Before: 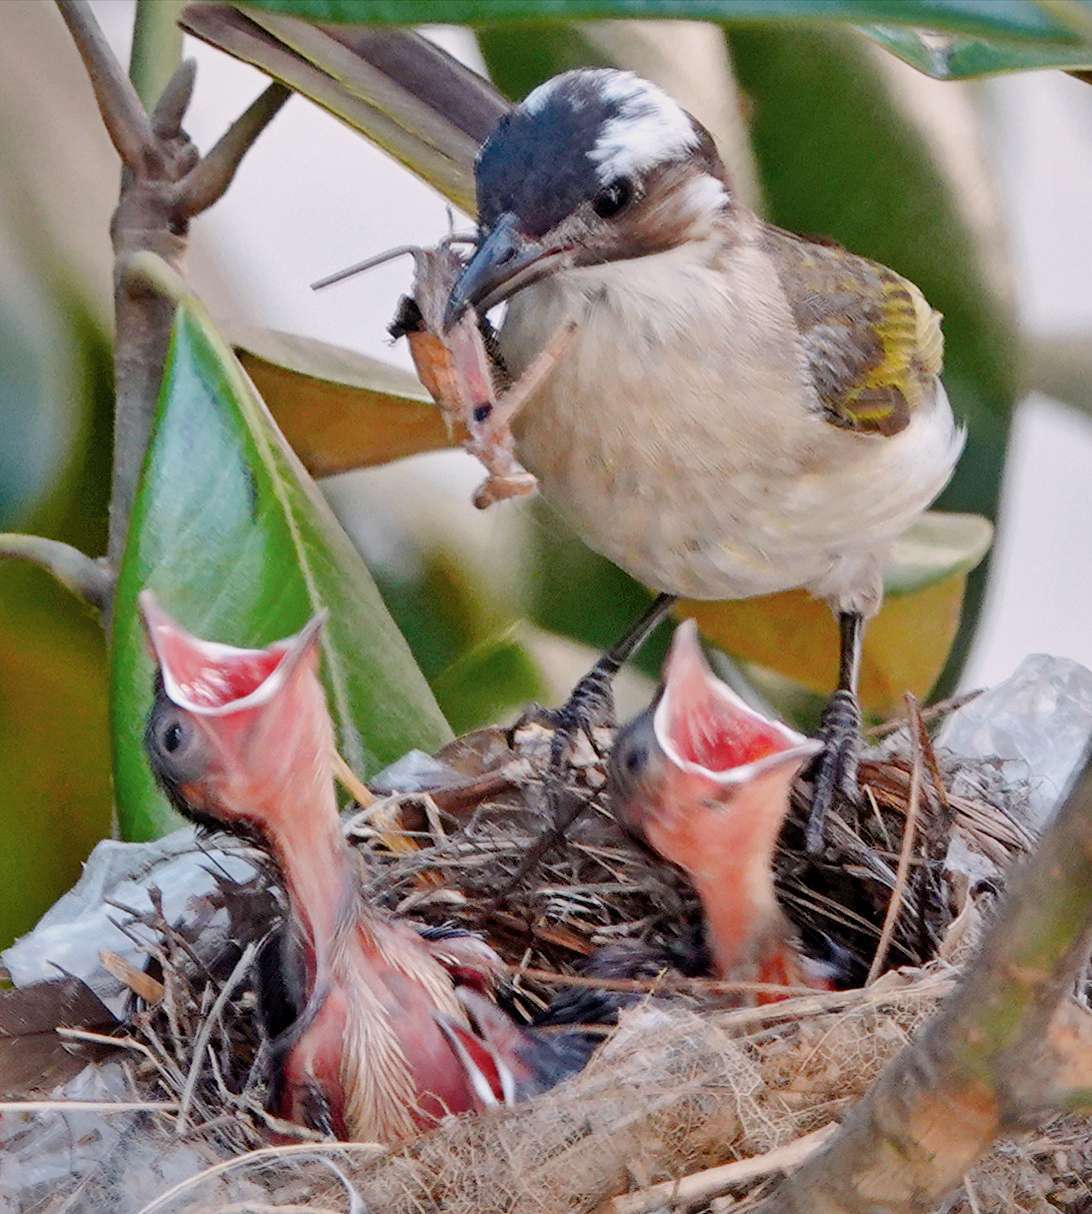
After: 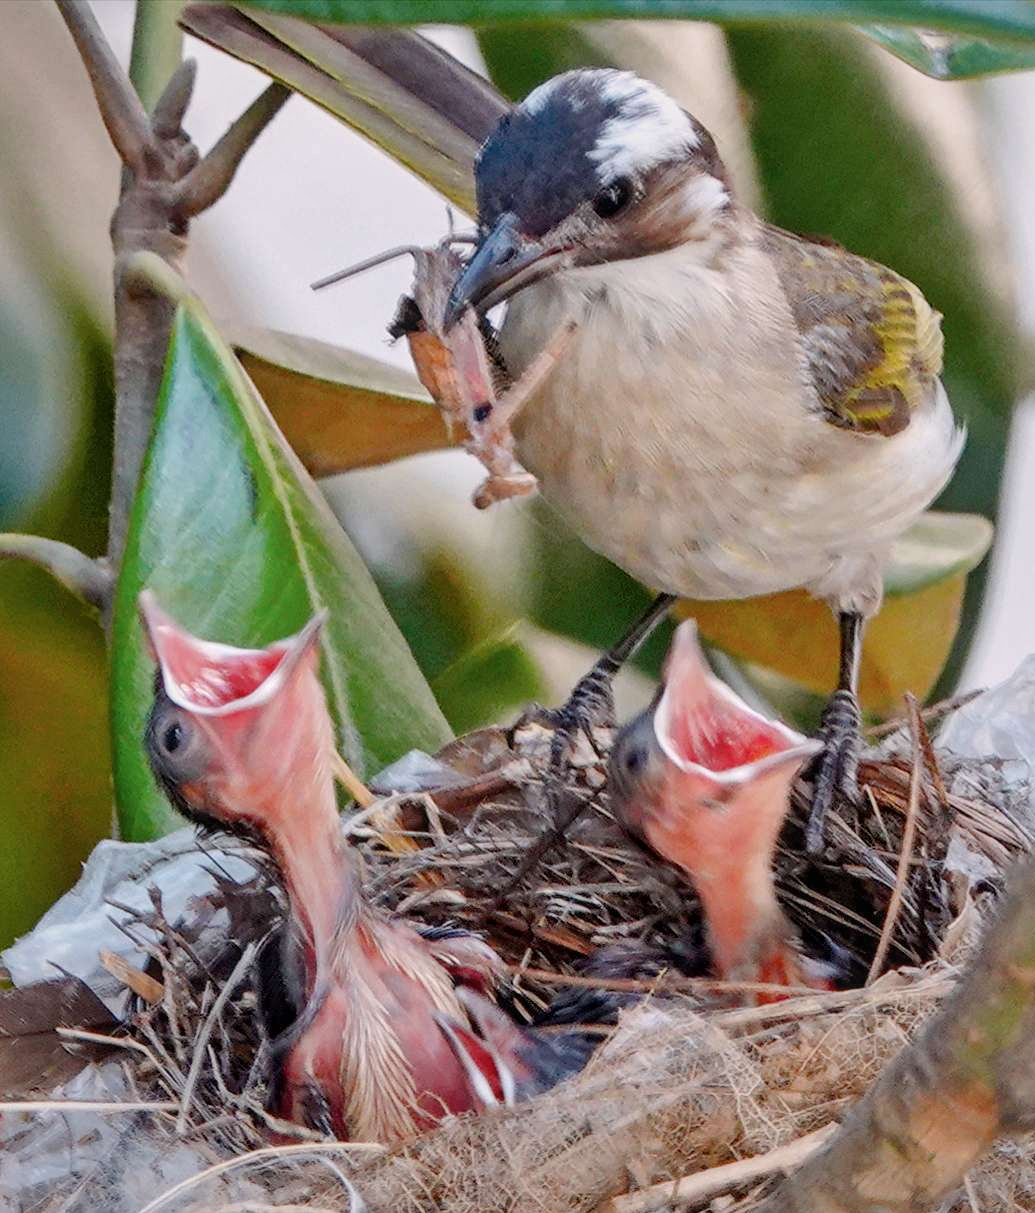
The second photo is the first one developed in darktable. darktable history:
local contrast: detail 115%
crop and rotate: right 5.167%
